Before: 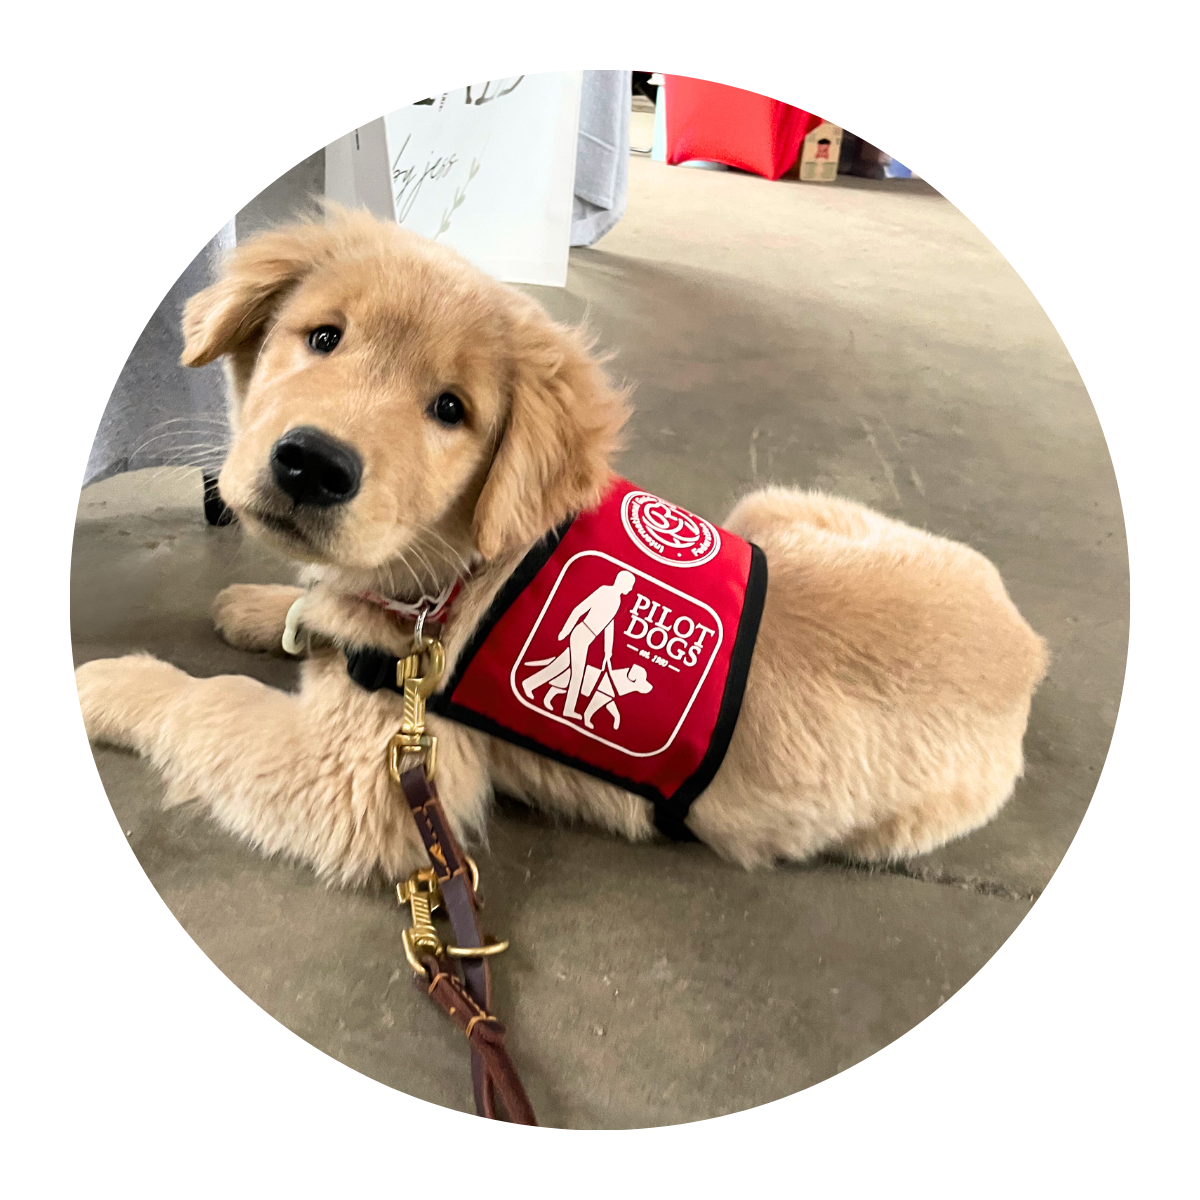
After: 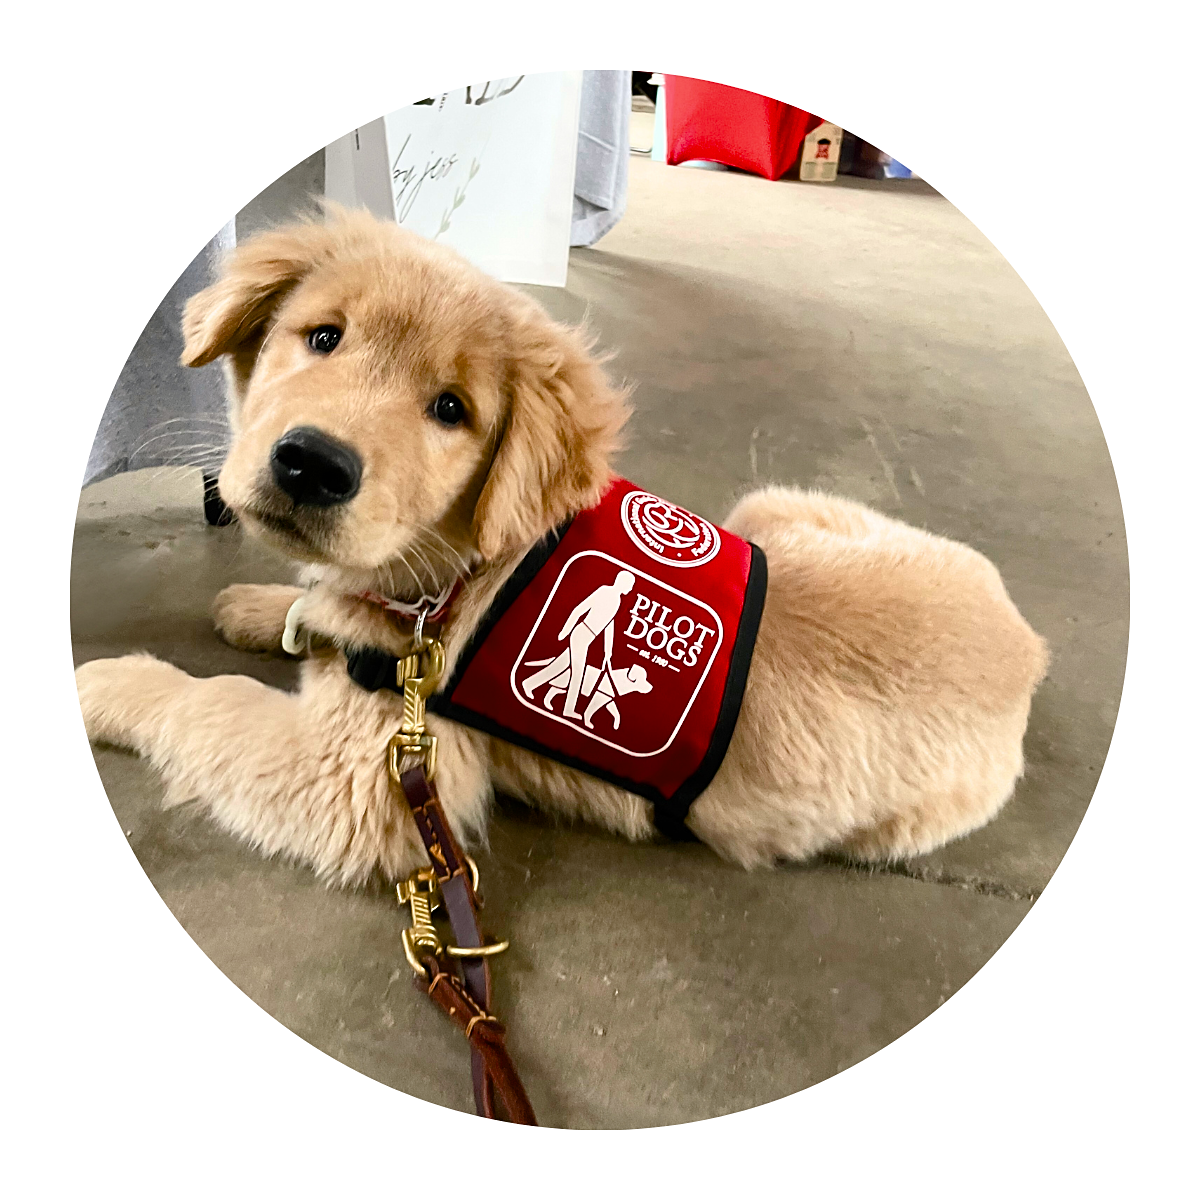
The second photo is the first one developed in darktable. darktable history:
color balance rgb: shadows lift › luminance -10.283%, shadows lift › chroma 0.923%, shadows lift › hue 110.11°, perceptual saturation grading › global saturation 20%, perceptual saturation grading › highlights -25.802%, perceptual saturation grading › shadows 25.749%, saturation formula JzAzBz (2021)
sharpen: radius 1.572, amount 0.365, threshold 1.502
tone equalizer: on, module defaults
